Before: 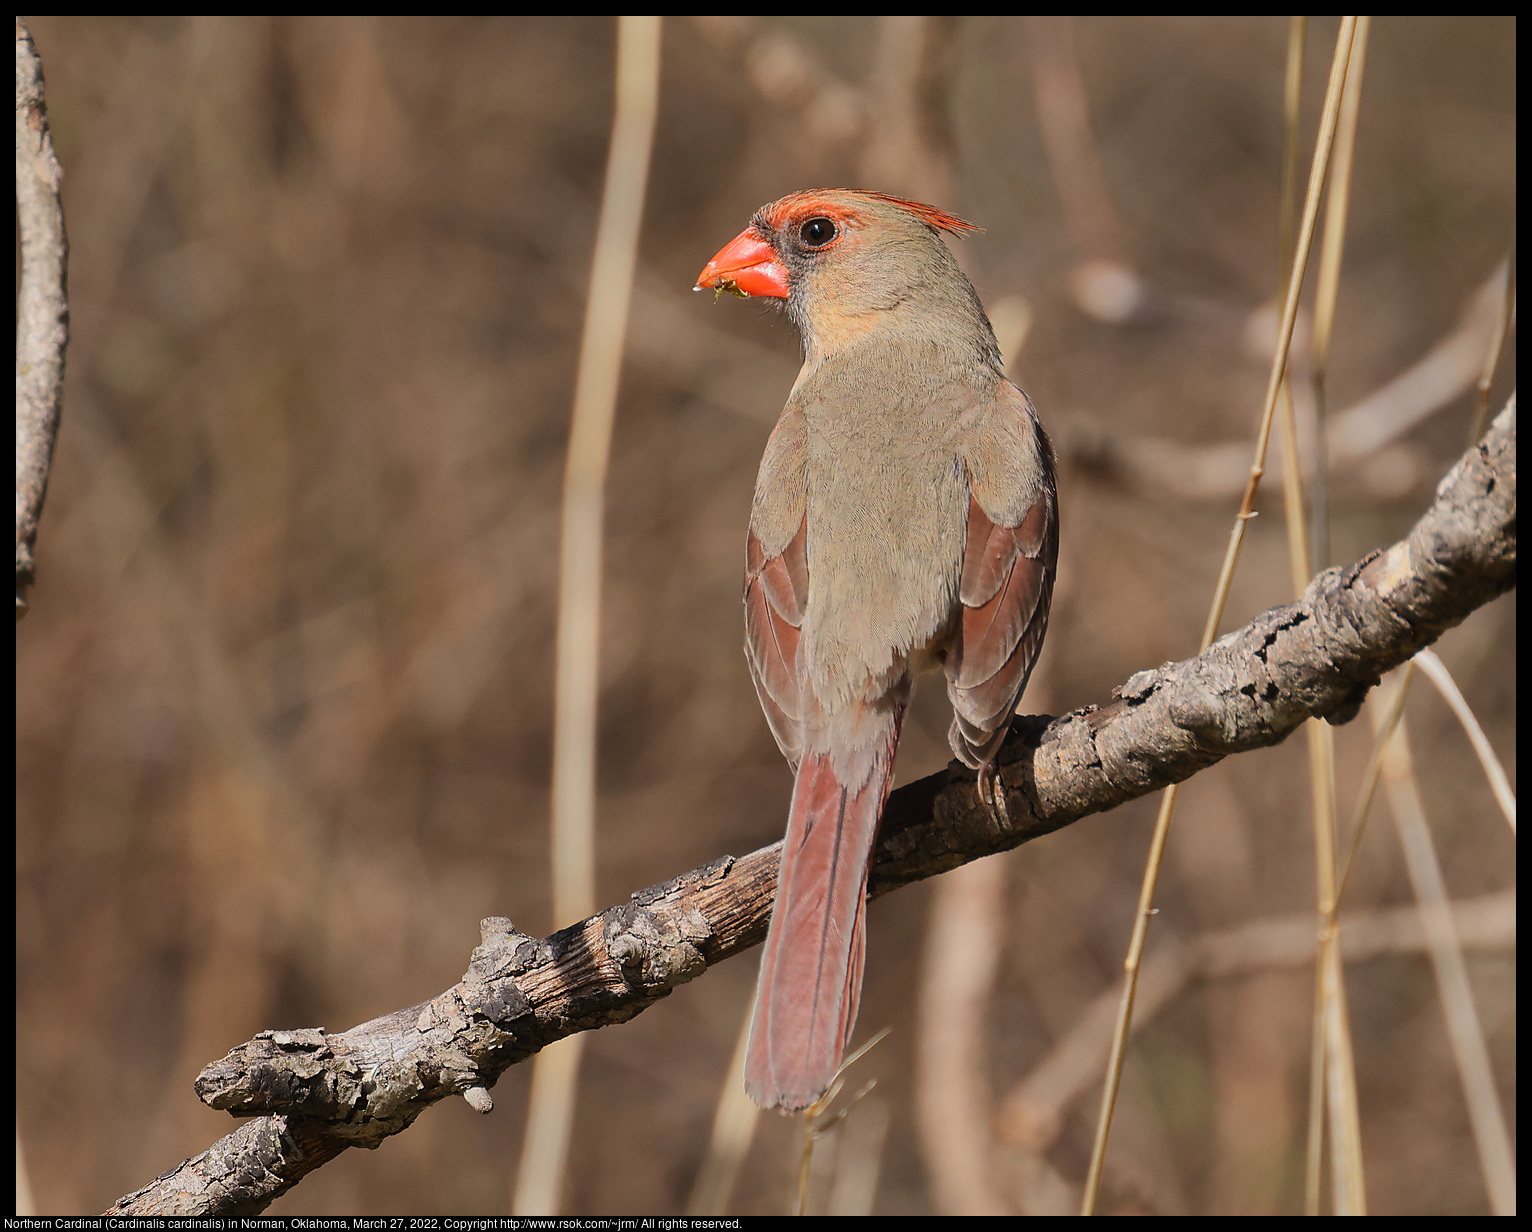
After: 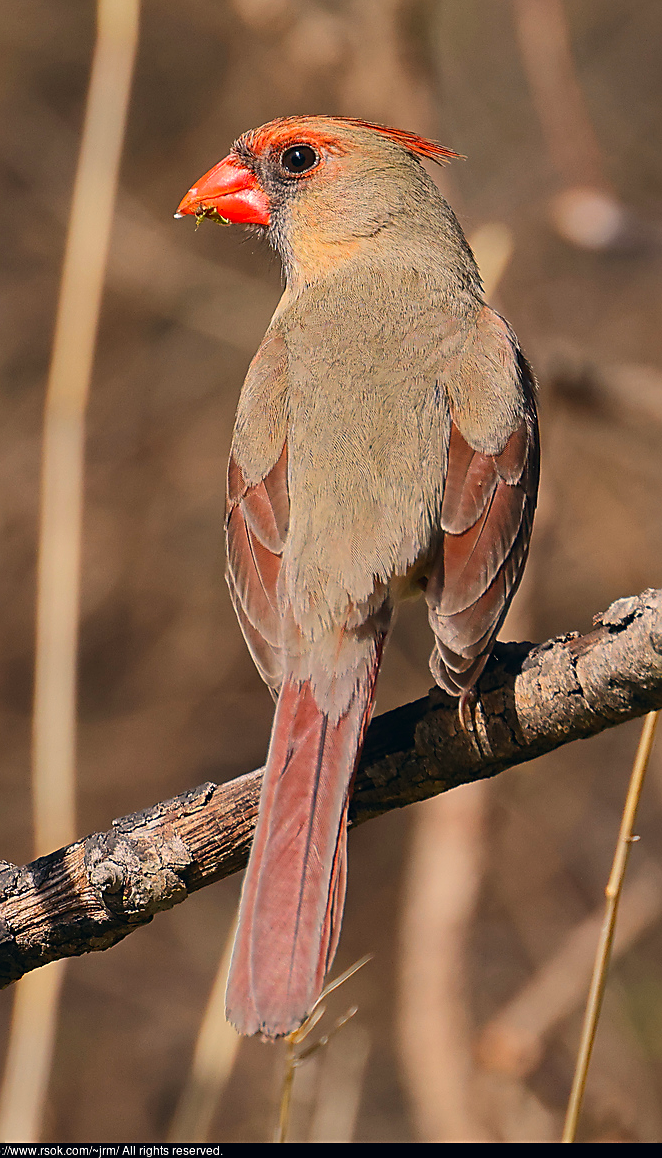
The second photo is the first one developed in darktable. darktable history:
crop: left 33.921%, top 5.937%, right 22.833%
sharpen: on, module defaults
tone equalizer: edges refinement/feathering 500, mask exposure compensation -1.57 EV, preserve details no
color correction: highlights a* 5.34, highlights b* 5.33, shadows a* -3.99, shadows b* -5.18
contrast brightness saturation: contrast 0.093, saturation 0.268
